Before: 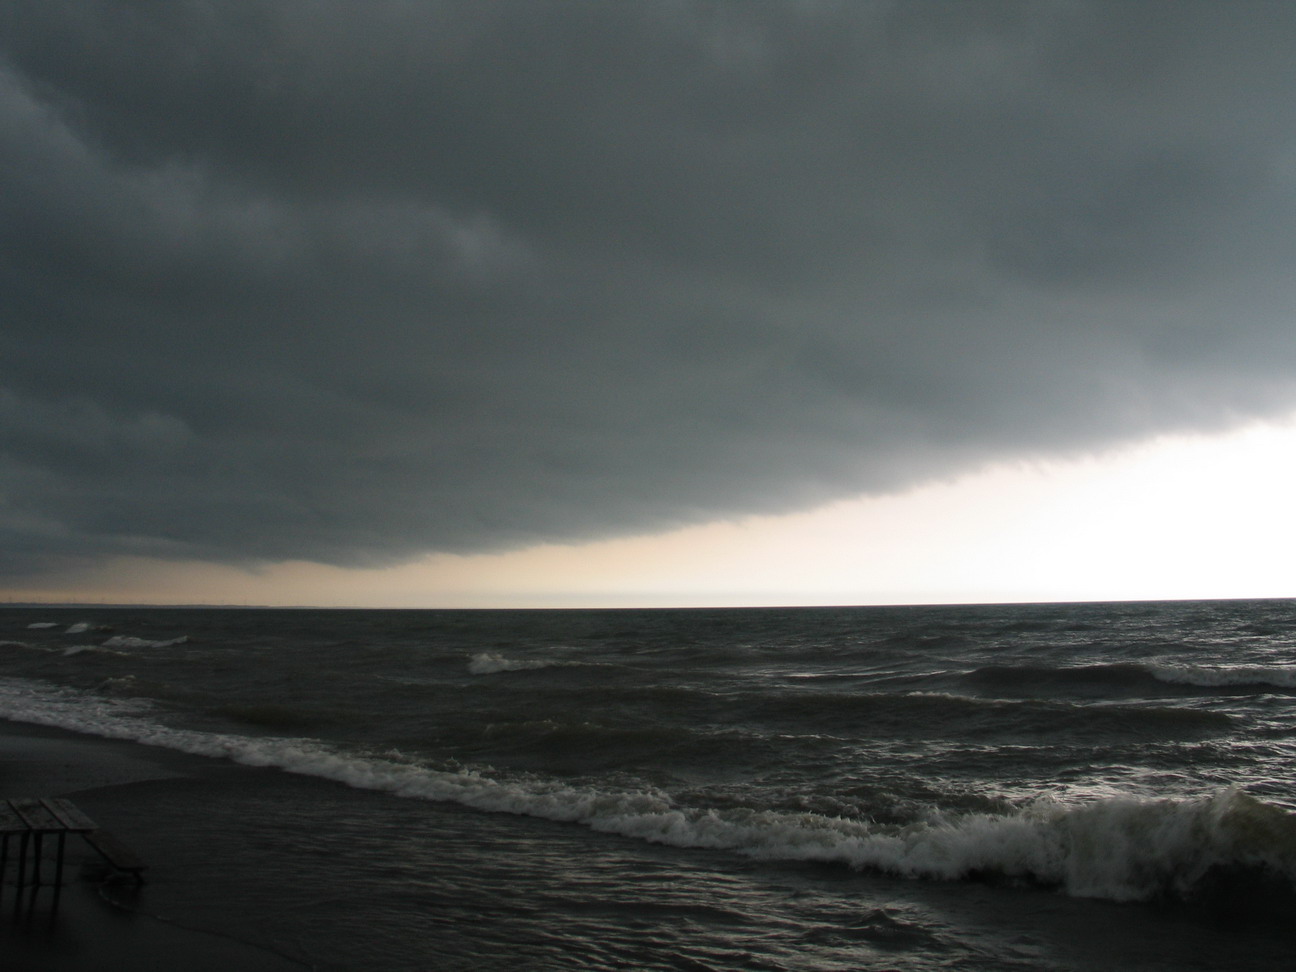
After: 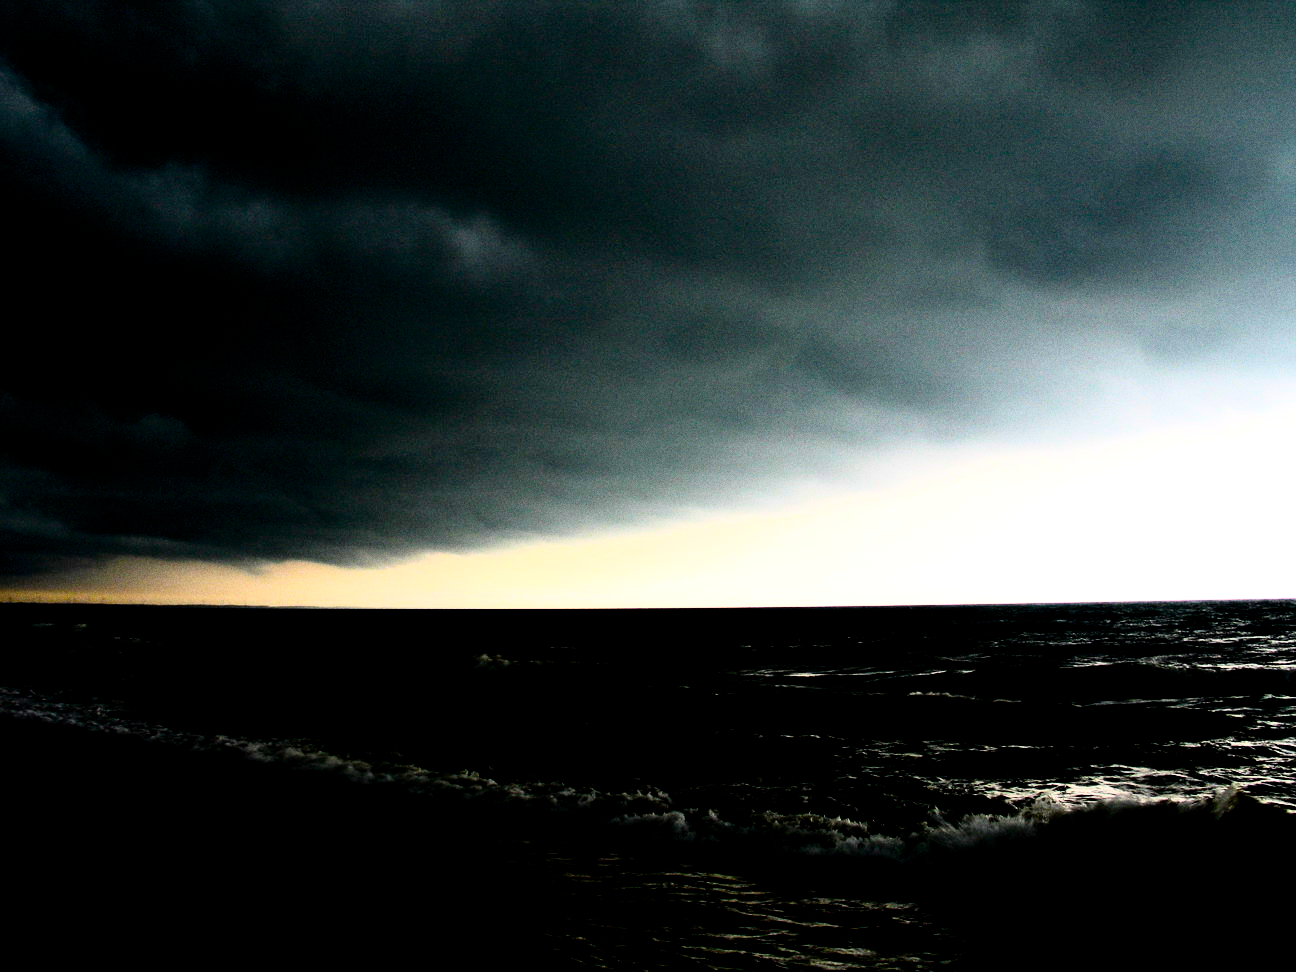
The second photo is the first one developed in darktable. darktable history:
color correction: saturation 0.8
color balance rgb: linear chroma grading › global chroma 9%, perceptual saturation grading › global saturation 36%, perceptual saturation grading › shadows 35%, perceptual brilliance grading › global brilliance 21.21%, perceptual brilliance grading › shadows -35%, global vibrance 21.21%
grain: on, module defaults
rgb curve: curves: ch0 [(0, 0) (0.21, 0.15) (0.24, 0.21) (0.5, 0.75) (0.75, 0.96) (0.89, 0.99) (1, 1)]; ch1 [(0, 0.02) (0.21, 0.13) (0.25, 0.2) (0.5, 0.67) (0.75, 0.9) (0.89, 0.97) (1, 1)]; ch2 [(0, 0.02) (0.21, 0.13) (0.25, 0.2) (0.5, 0.67) (0.75, 0.9) (0.89, 0.97) (1, 1)], compensate middle gray true
exposure: black level correction 0.056, exposure -0.039 EV, compensate highlight preservation false
